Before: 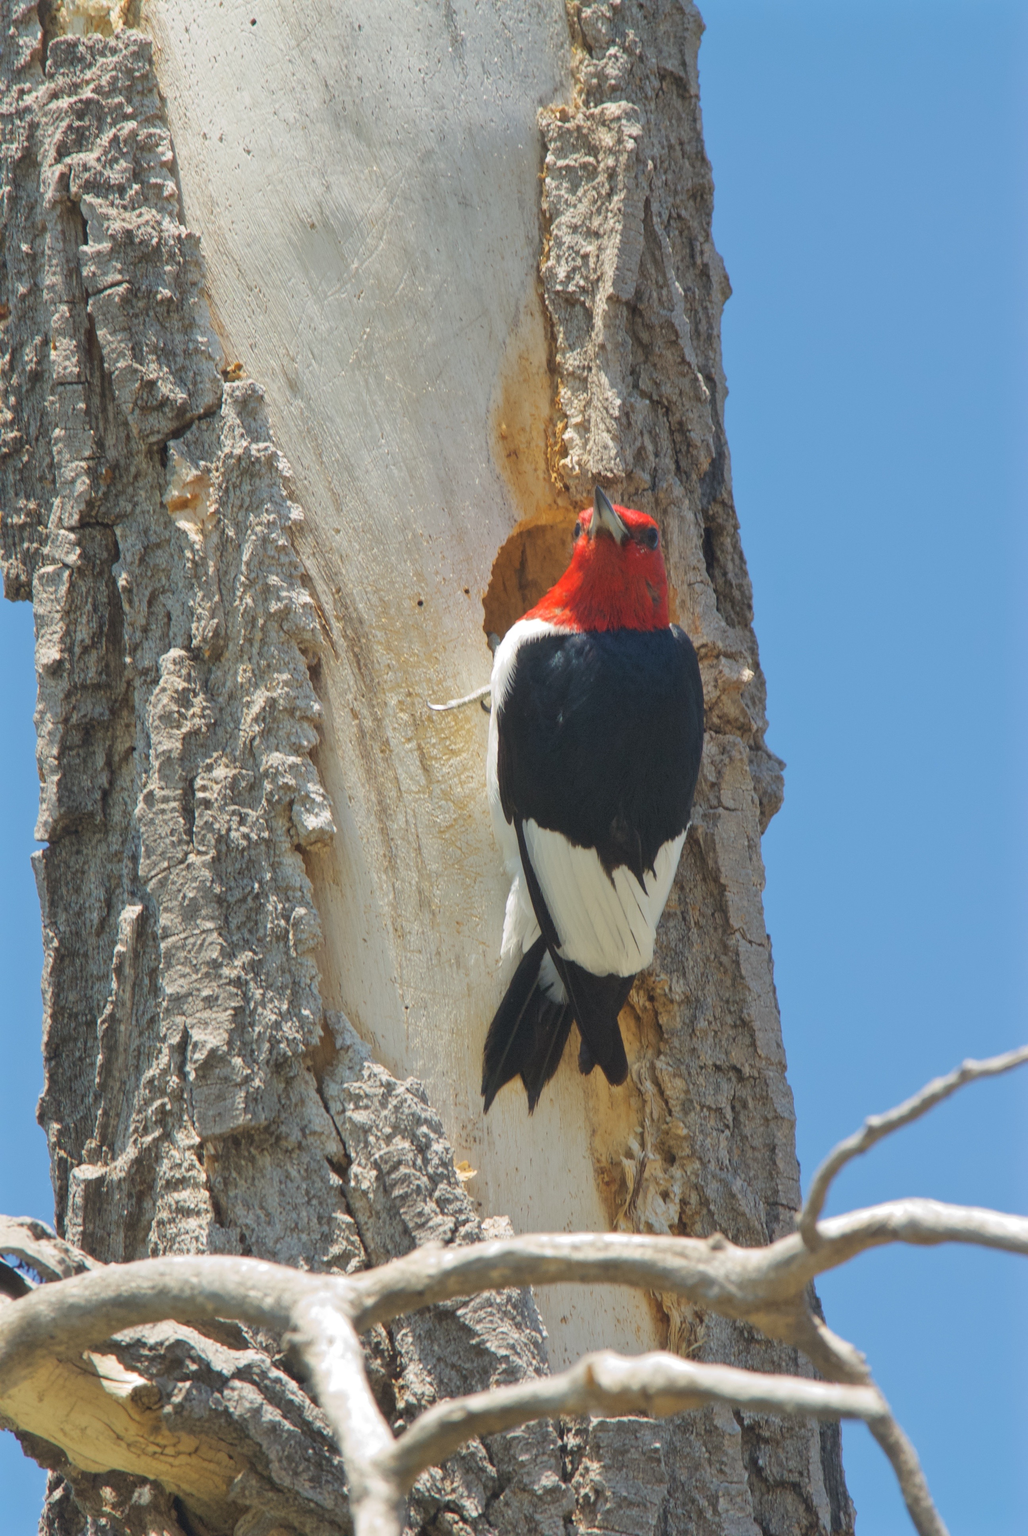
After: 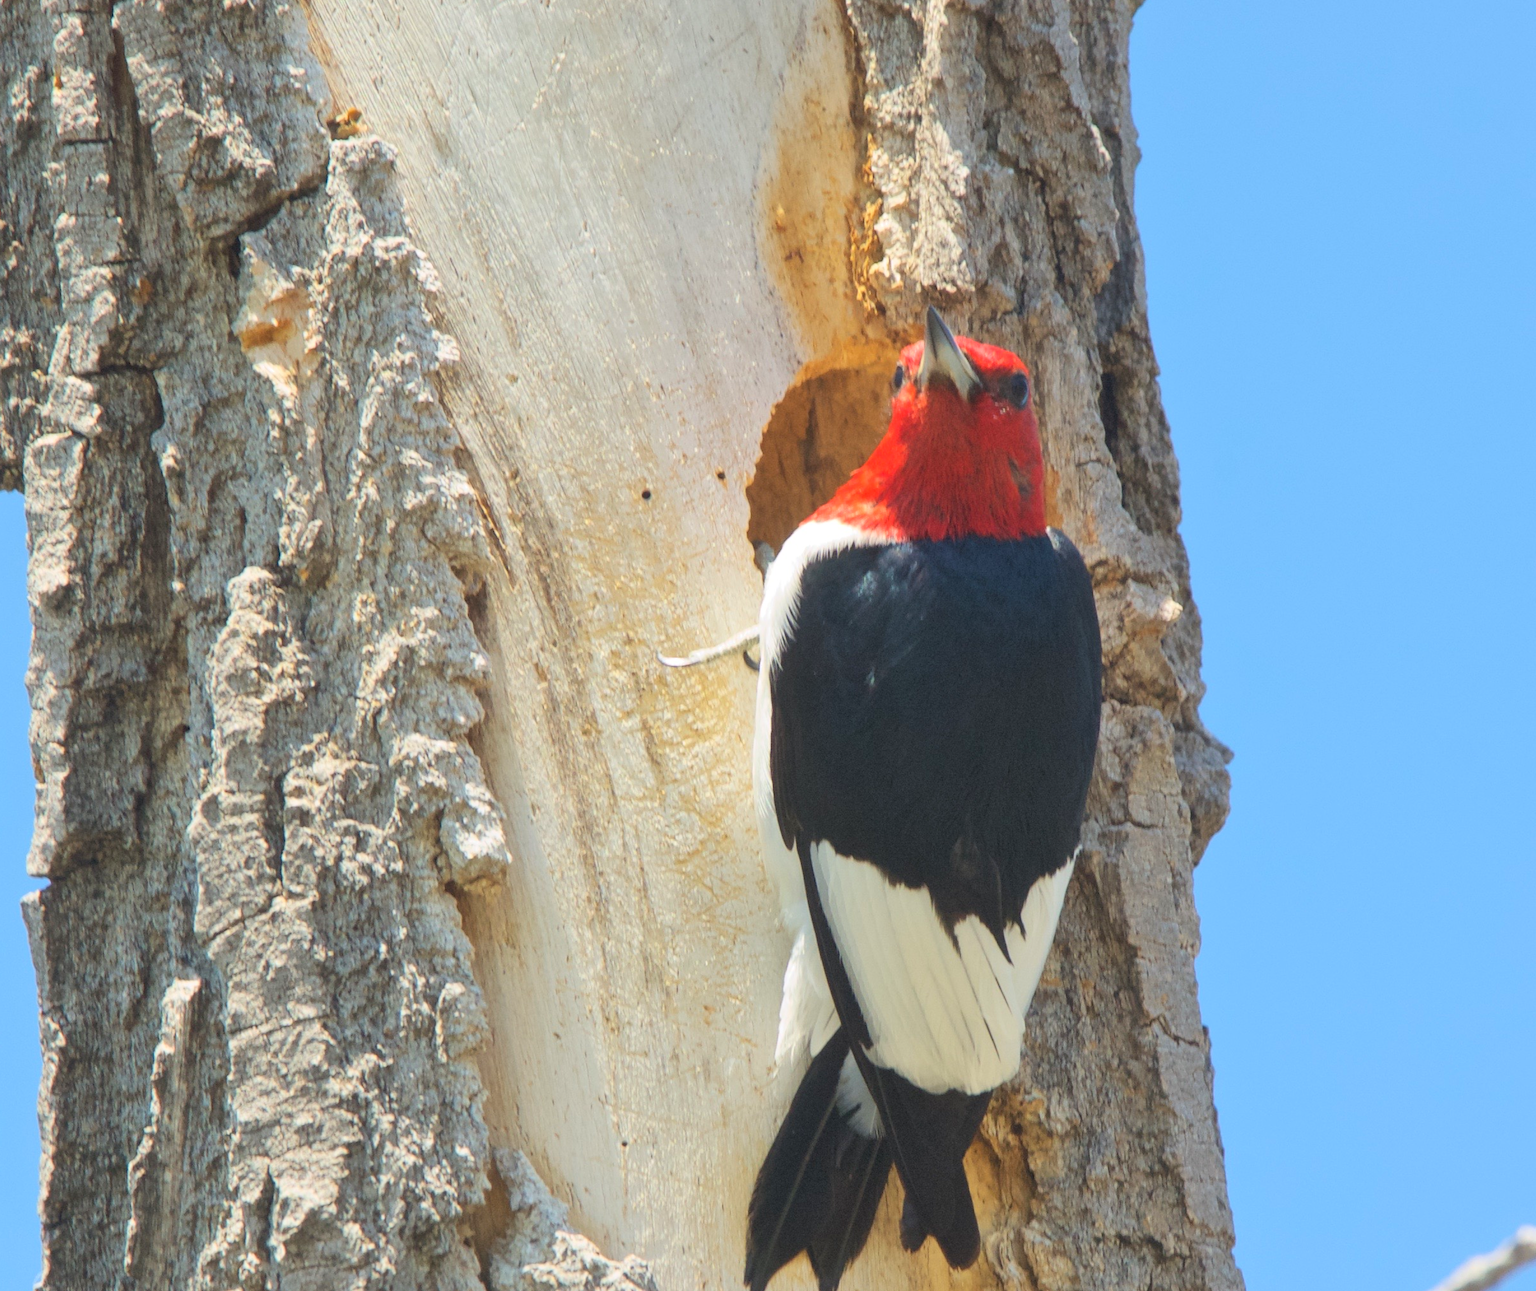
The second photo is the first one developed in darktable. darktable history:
contrast brightness saturation: contrast 0.2, brightness 0.16, saturation 0.22
crop: left 1.744%, top 19.225%, right 5.069%, bottom 28.357%
